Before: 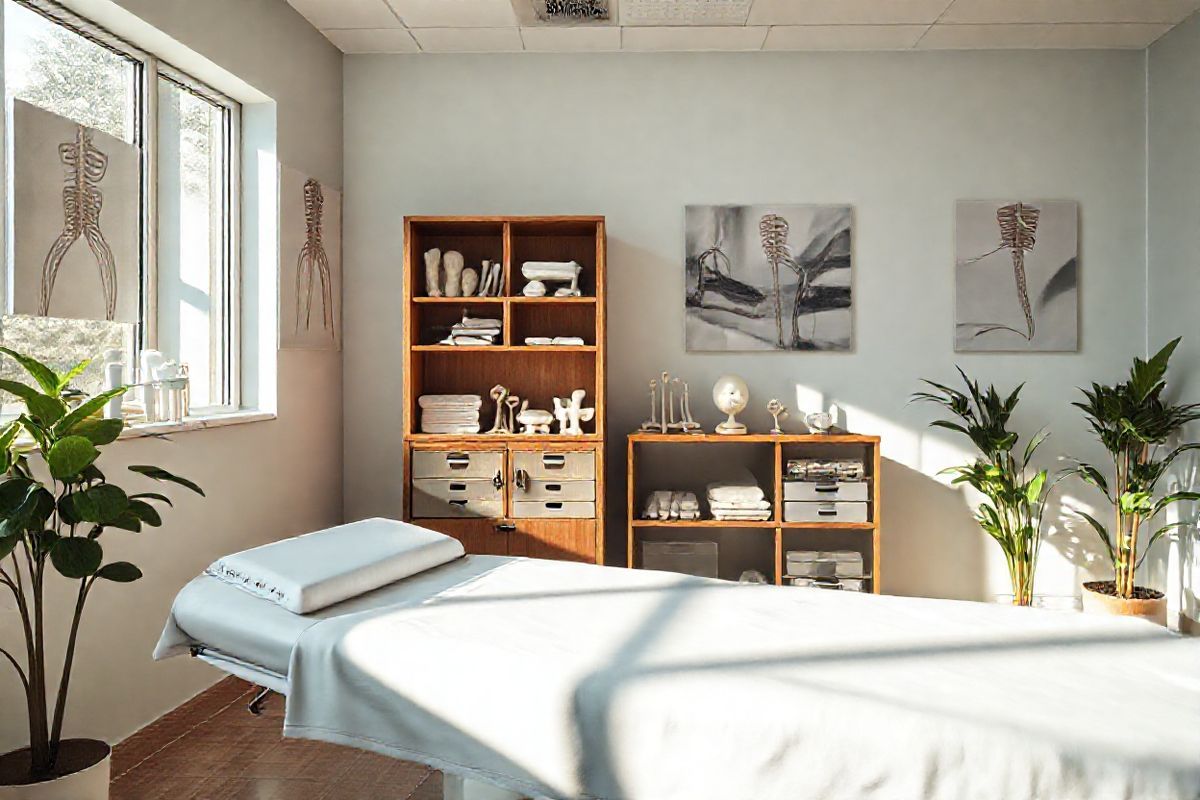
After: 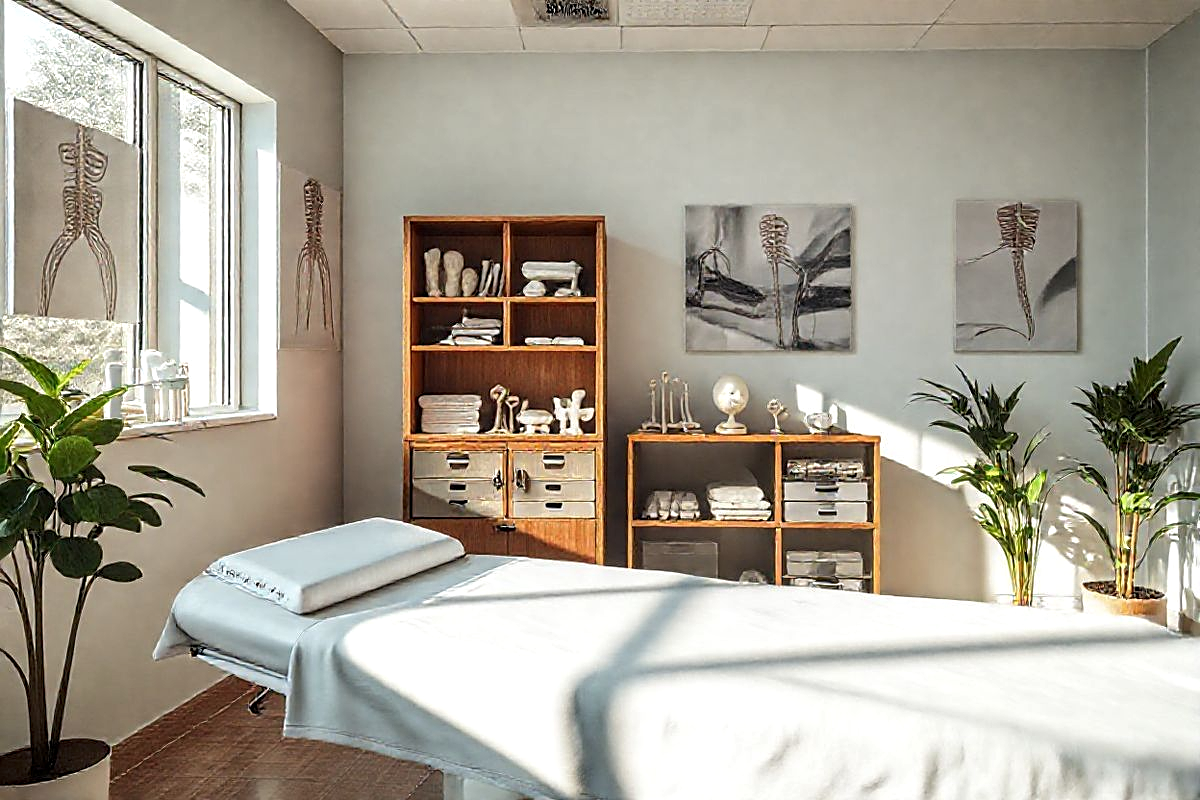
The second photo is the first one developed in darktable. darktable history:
tone equalizer: edges refinement/feathering 500, mask exposure compensation -1.57 EV, preserve details no
local contrast: on, module defaults
sharpen: on, module defaults
